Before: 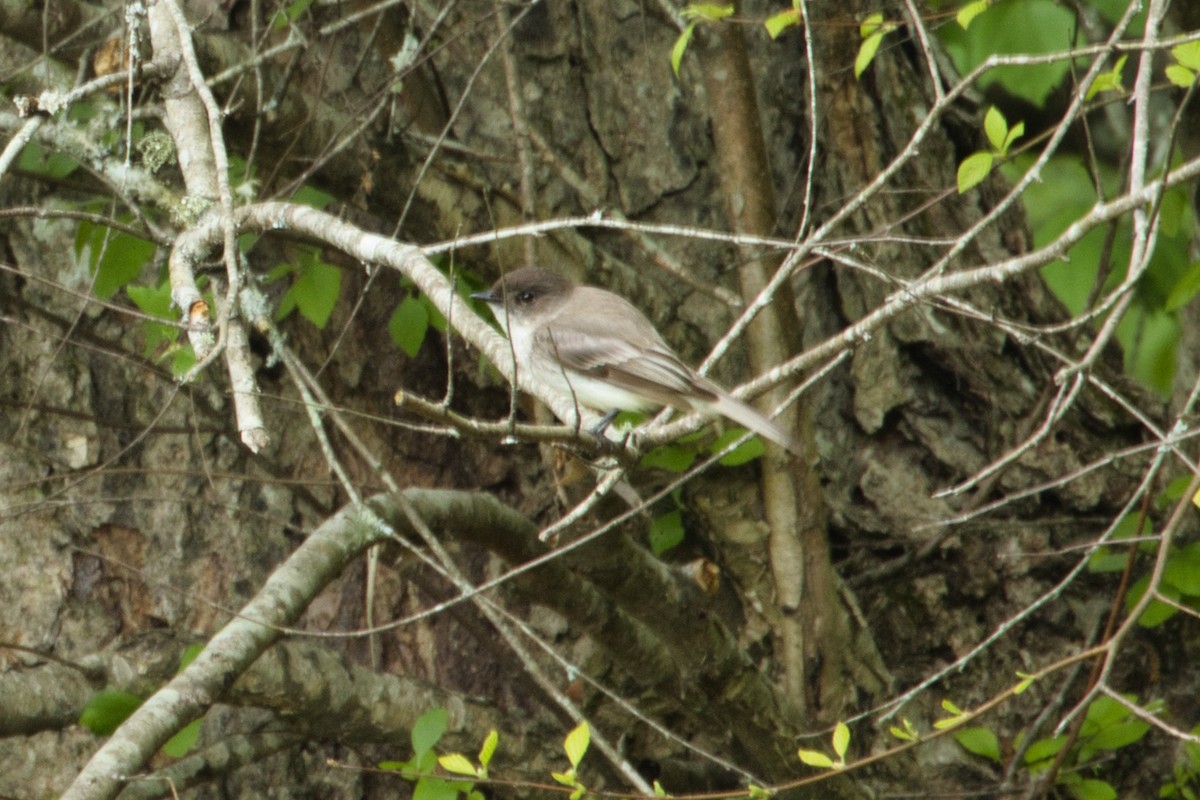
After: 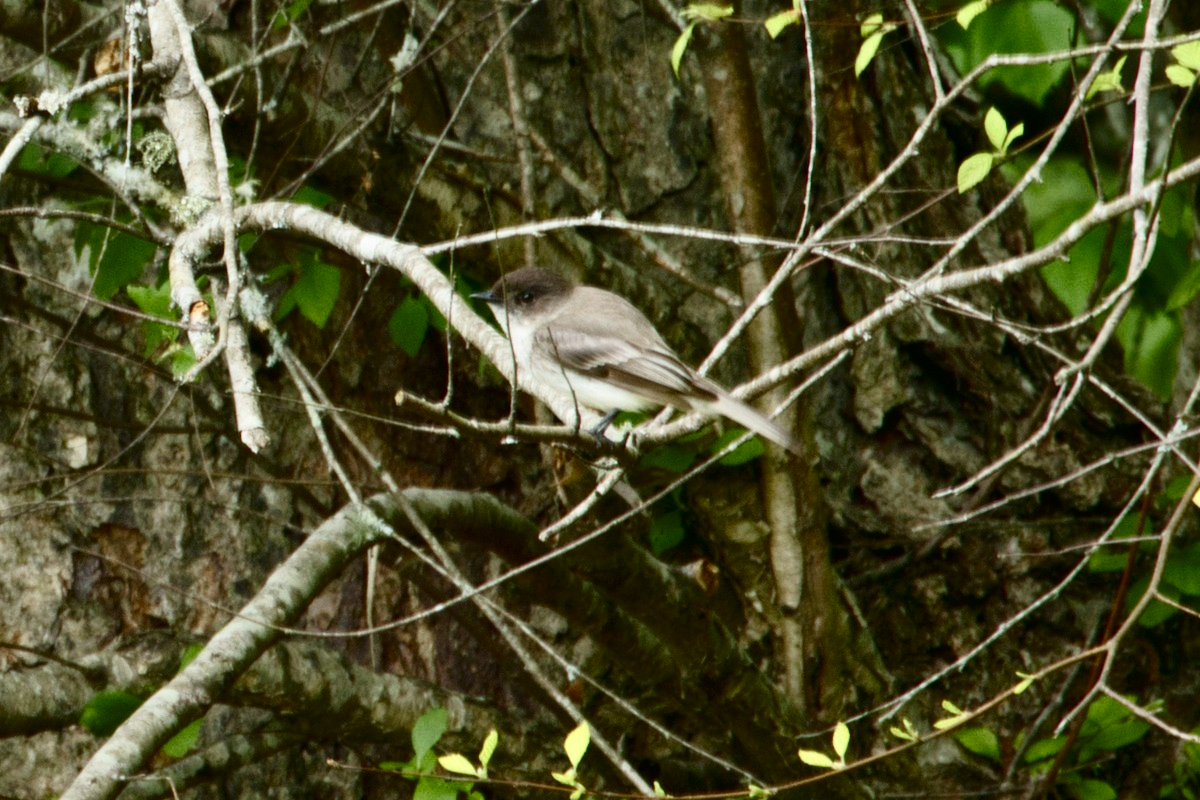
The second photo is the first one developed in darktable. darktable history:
contrast brightness saturation: contrast 0.203, brightness -0.104, saturation 0.103
color balance rgb: shadows lift › chroma 2.048%, shadows lift › hue 248.66°, perceptual saturation grading › global saturation 20%, perceptual saturation grading › highlights -49.493%, perceptual saturation grading › shadows 24.197%, perceptual brilliance grading › global brilliance 2.73%, perceptual brilliance grading › highlights -2.302%, perceptual brilliance grading › shadows 3.575%, saturation formula JzAzBz (2021)
